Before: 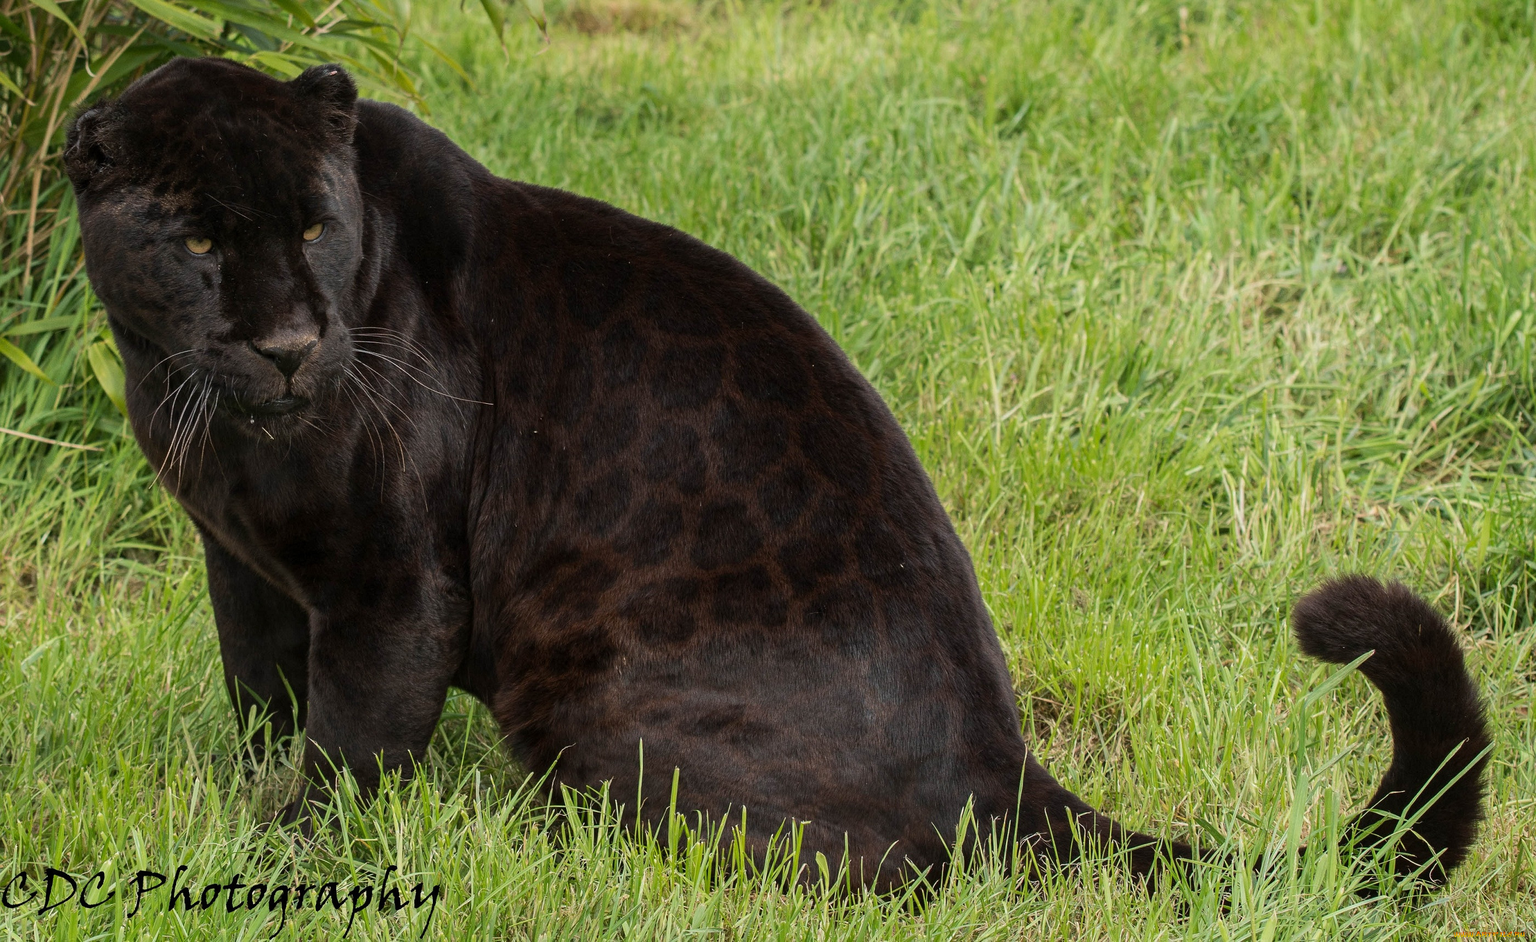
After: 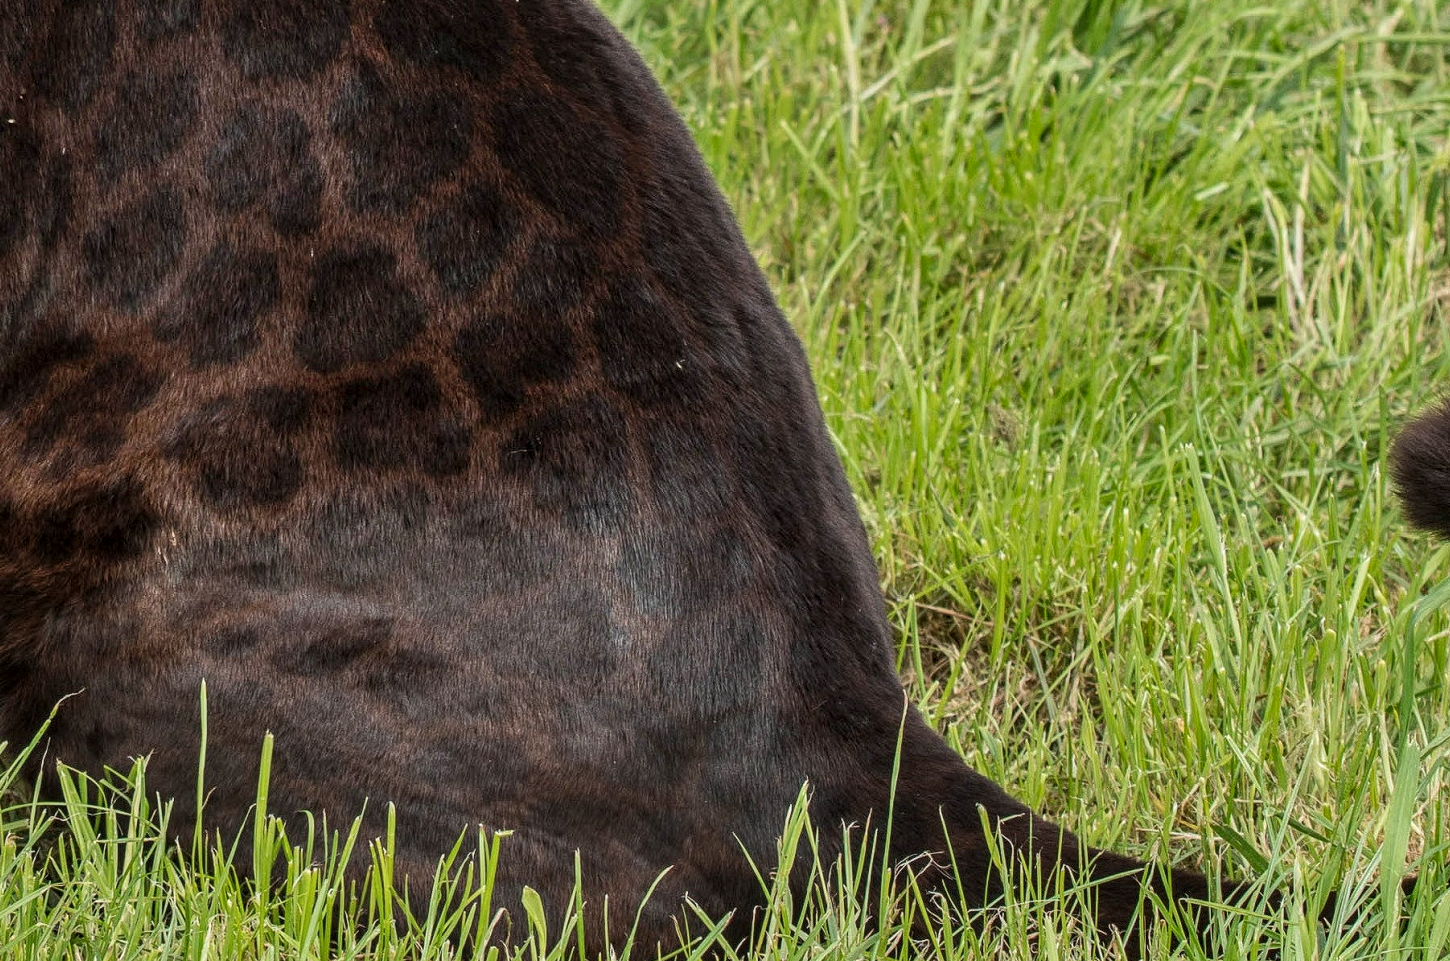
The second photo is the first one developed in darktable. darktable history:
crop: left 34.479%, top 38.822%, right 13.718%, bottom 5.172%
shadows and highlights: white point adjustment 0.05, highlights color adjustment 55.9%, soften with gaussian
tone equalizer: on, module defaults
local contrast: on, module defaults
